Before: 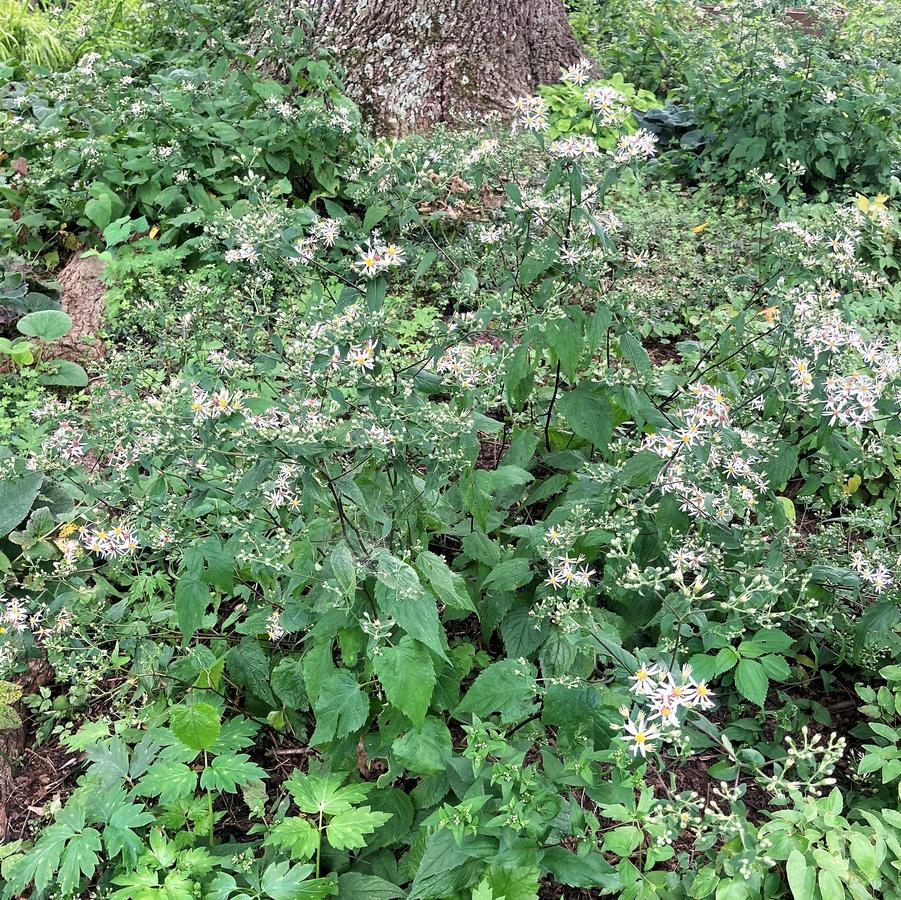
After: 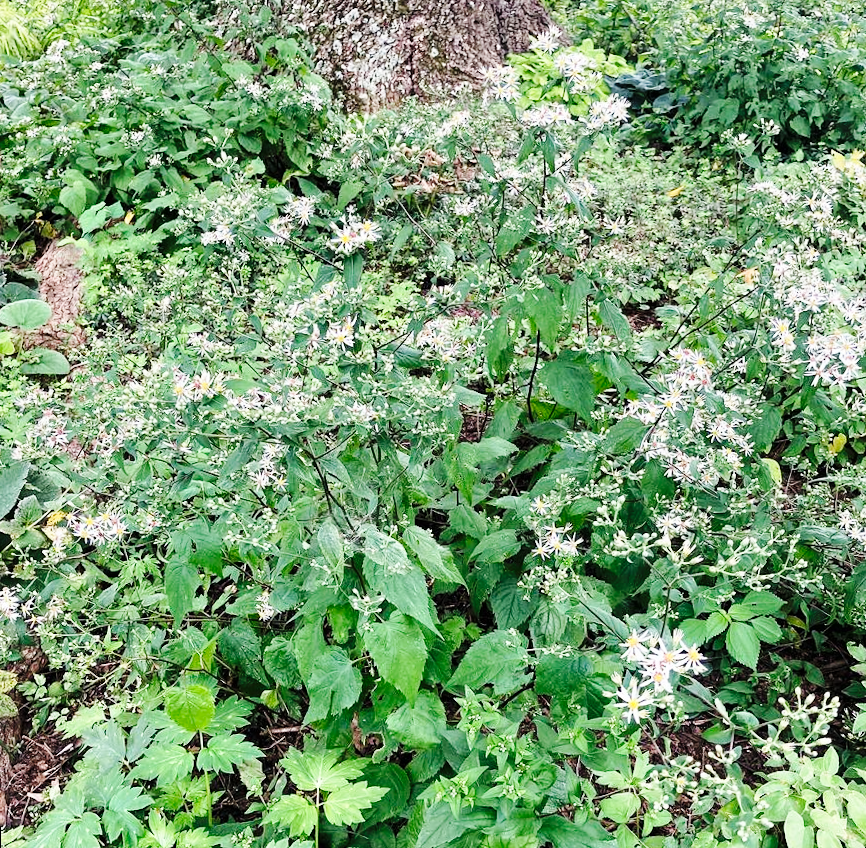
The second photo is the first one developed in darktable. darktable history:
rotate and perspective: rotation -2.12°, lens shift (vertical) 0.009, lens shift (horizontal) -0.008, automatic cropping original format, crop left 0.036, crop right 0.964, crop top 0.05, crop bottom 0.959
base curve: curves: ch0 [(0, 0) (0.036, 0.025) (0.121, 0.166) (0.206, 0.329) (0.605, 0.79) (1, 1)], preserve colors none
